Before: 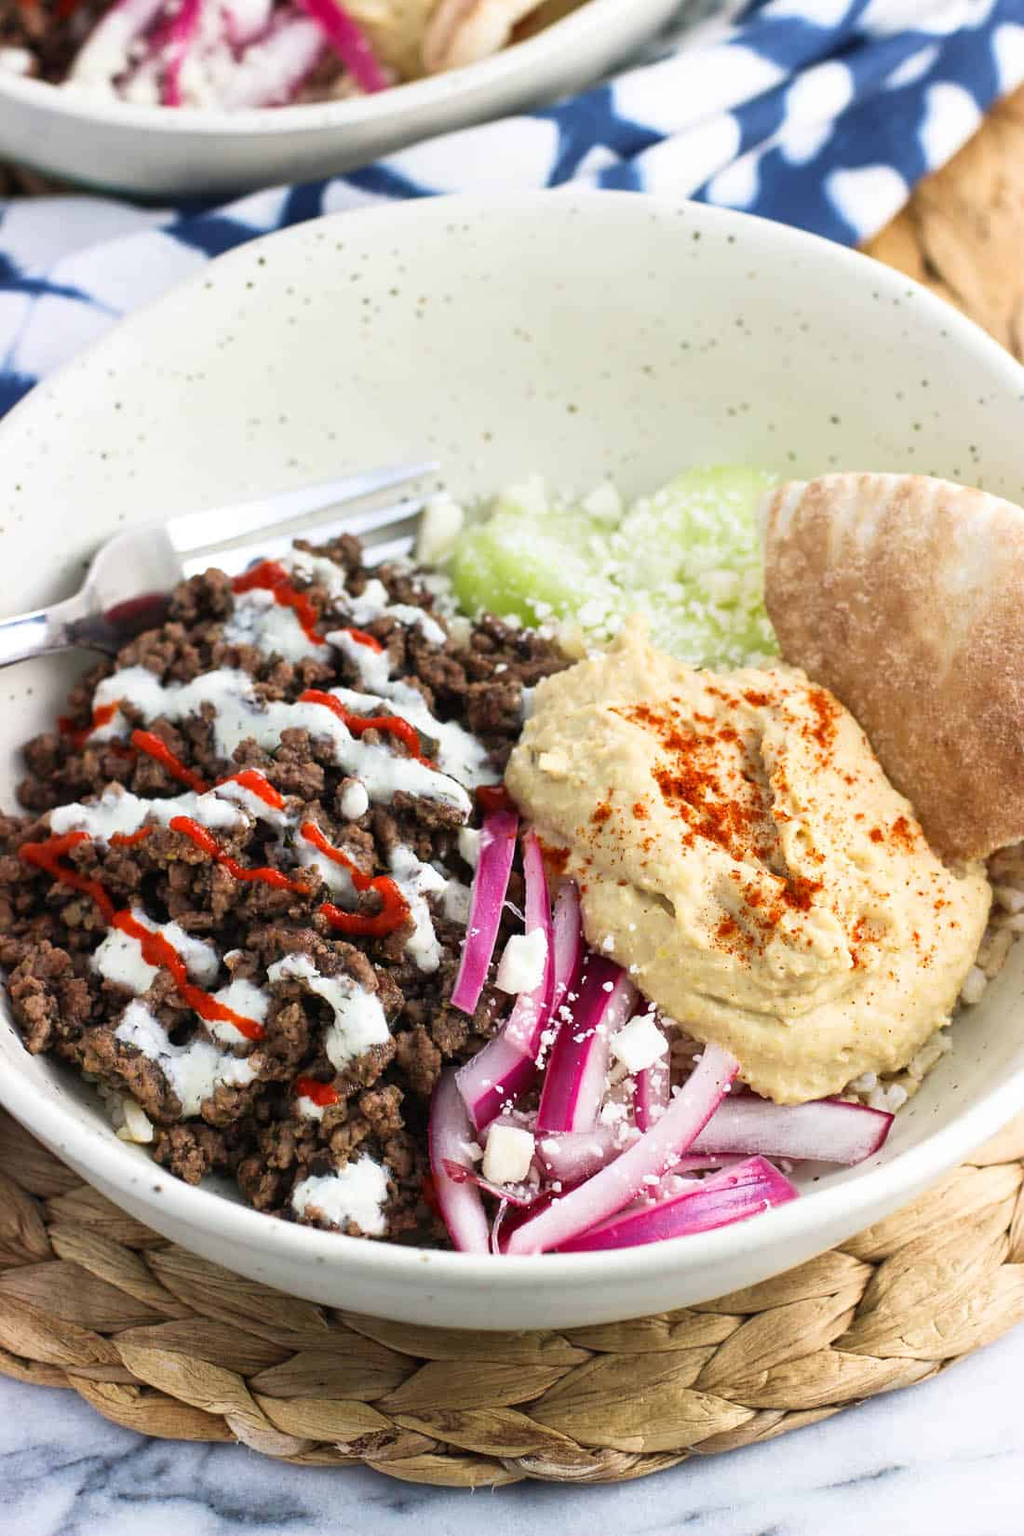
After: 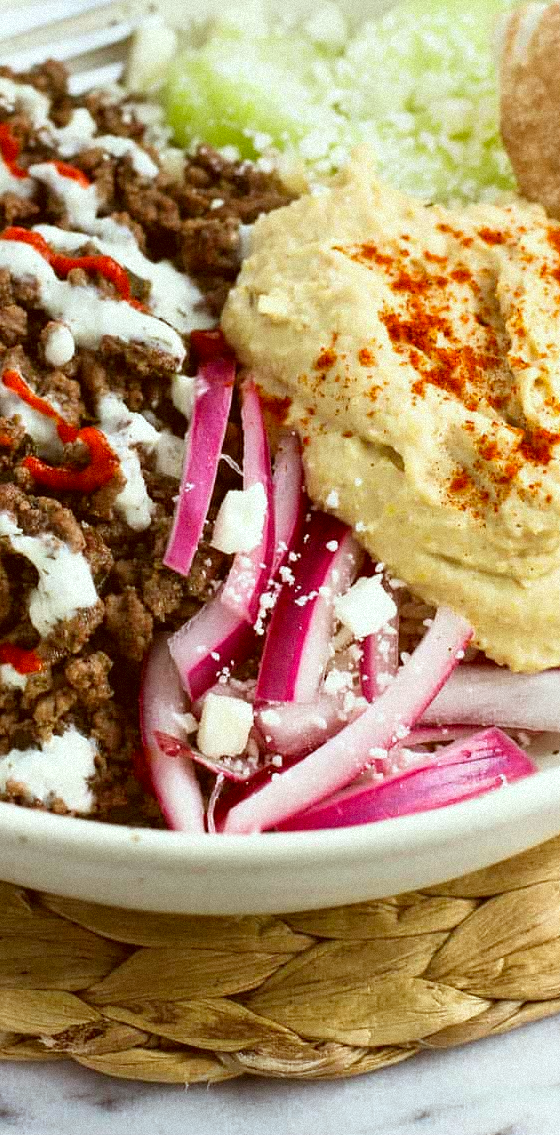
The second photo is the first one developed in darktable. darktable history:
color correction: highlights a* -5.94, highlights b* 9.48, shadows a* 10.12, shadows b* 23.94
white balance: red 0.984, blue 1.059
grain: mid-tones bias 0%
crop and rotate: left 29.237%, top 31.152%, right 19.807%
